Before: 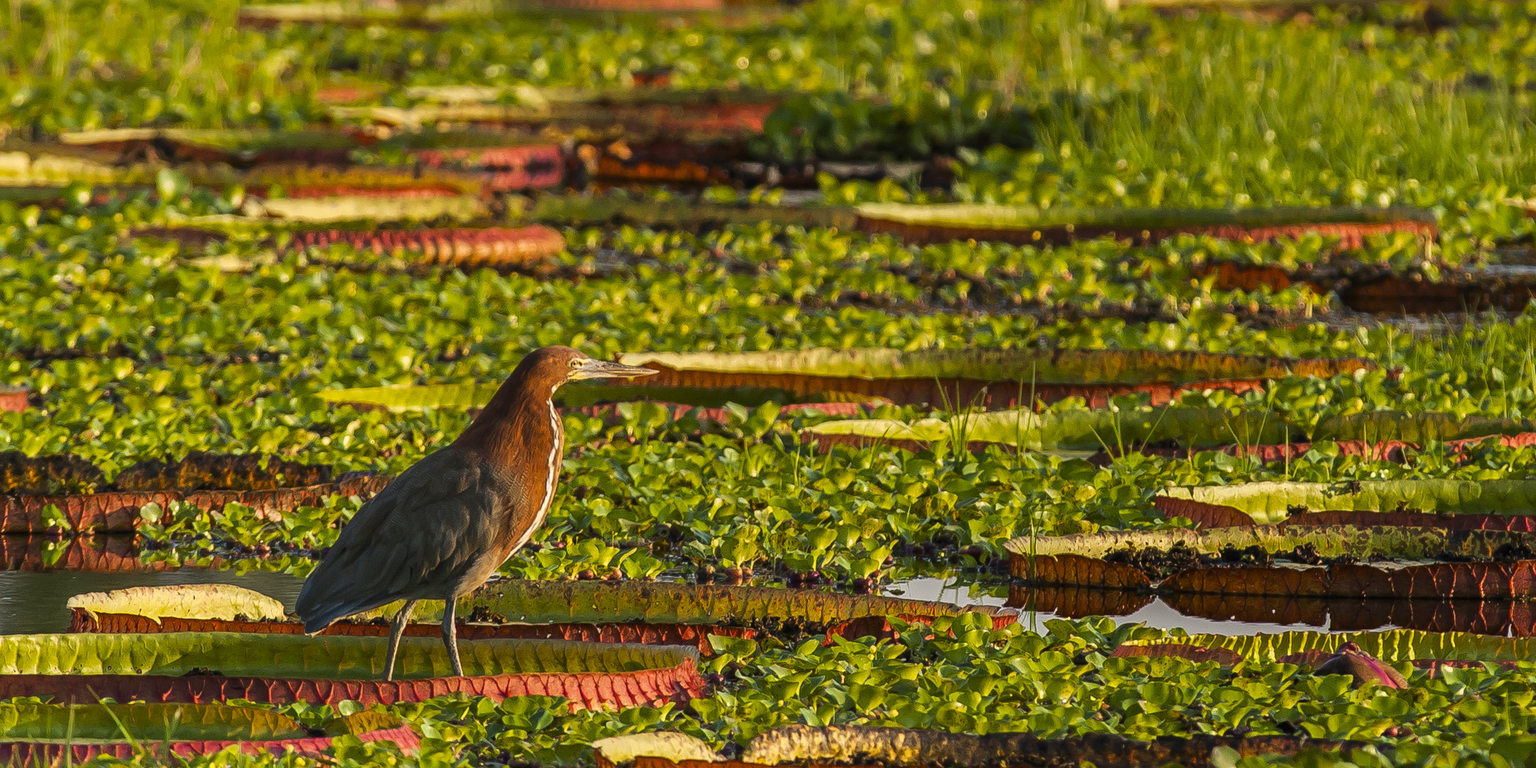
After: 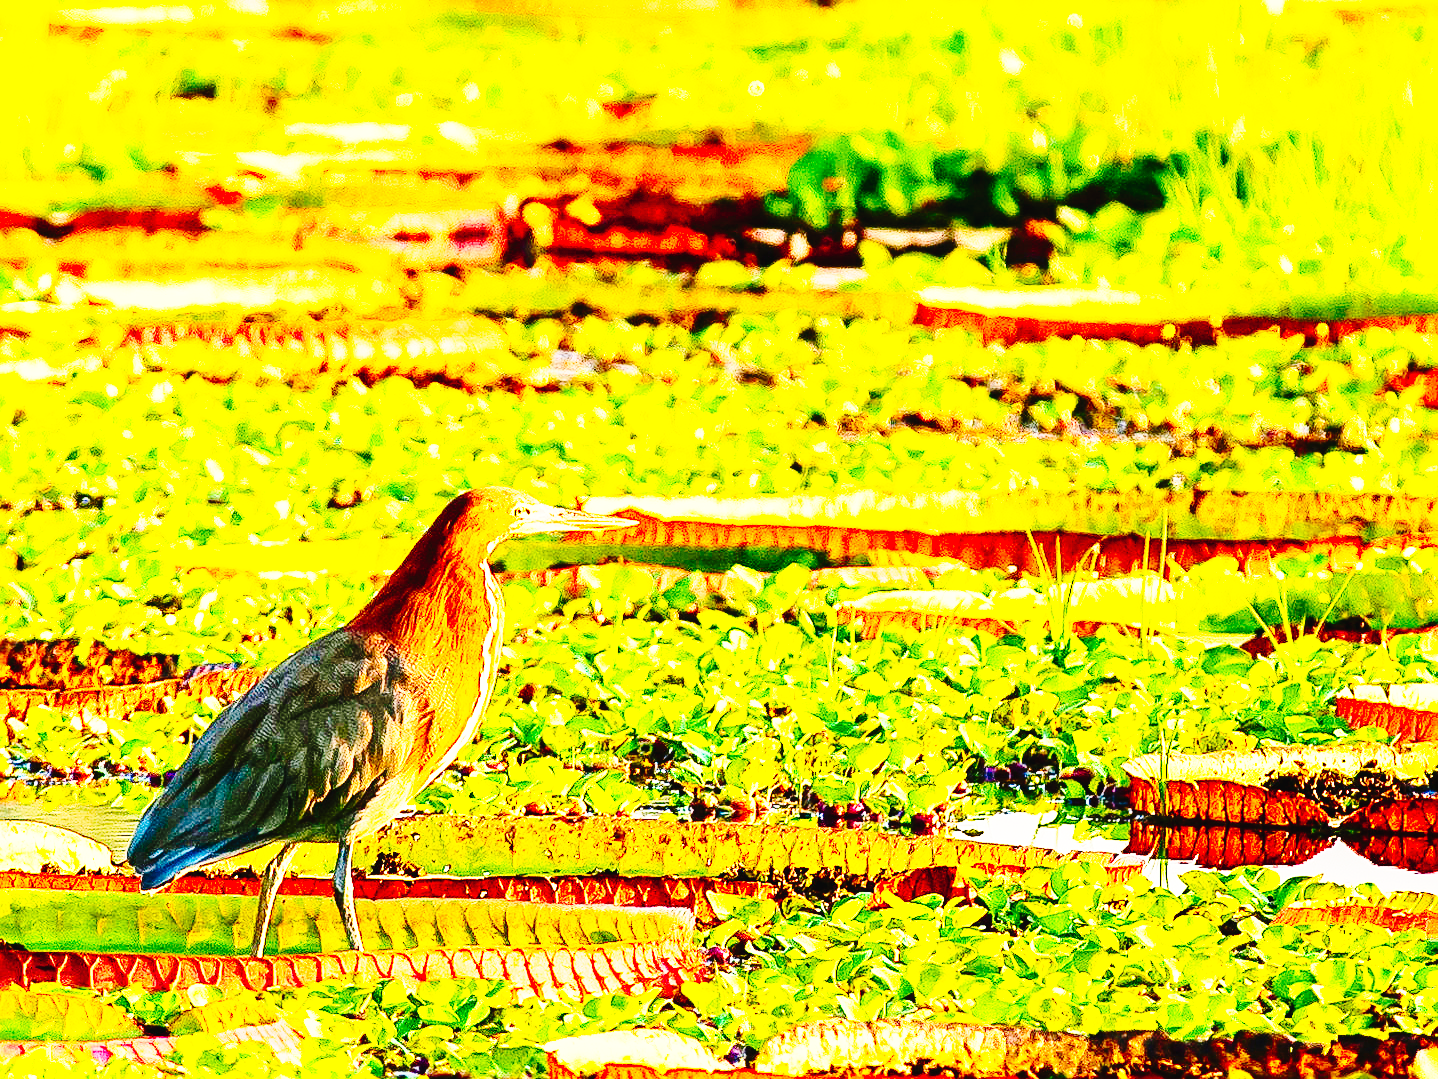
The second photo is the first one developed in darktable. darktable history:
exposure: black level correction 0.001, exposure 1.723 EV, compensate highlight preservation false
base curve: curves: ch0 [(0, 0) (0.028, 0.03) (0.121, 0.232) (0.46, 0.748) (0.859, 0.968) (1, 1)], preserve colors none
crop and rotate: left 13.348%, right 20.042%
sharpen: on, module defaults
tone curve: curves: ch0 [(0, 0.023) (0.132, 0.075) (0.251, 0.186) (0.441, 0.476) (0.662, 0.757) (0.849, 0.927) (1, 0.99)]; ch1 [(0, 0) (0.447, 0.411) (0.483, 0.469) (0.498, 0.496) (0.518, 0.514) (0.561, 0.59) (0.606, 0.659) (0.657, 0.725) (0.869, 0.916) (1, 1)]; ch2 [(0, 0) (0.307, 0.315) (0.425, 0.438) (0.483, 0.477) (0.503, 0.503) (0.526, 0.553) (0.552, 0.601) (0.615, 0.669) (0.703, 0.797) (0.985, 0.966)], preserve colors none
contrast brightness saturation: contrast 0.268, brightness 0.024, saturation 0.872
